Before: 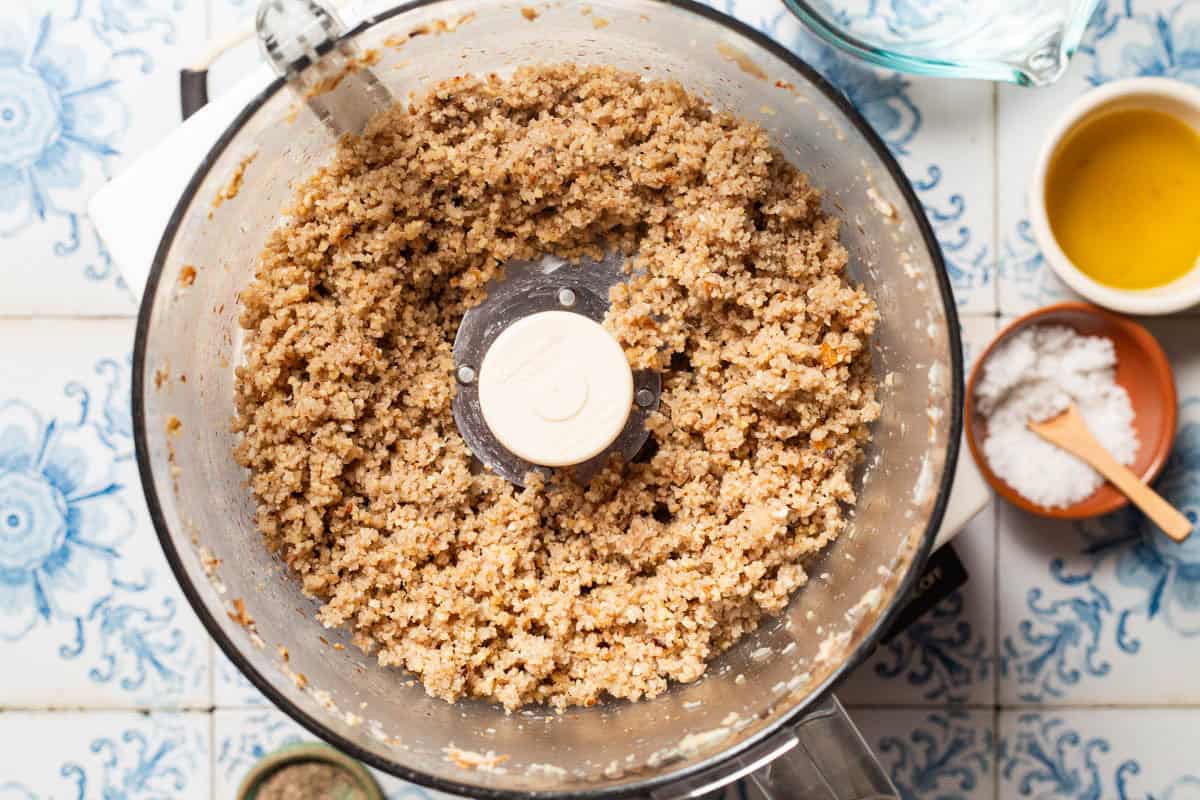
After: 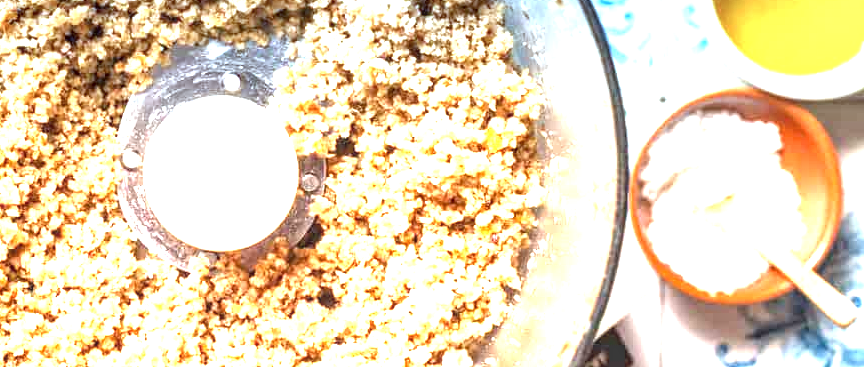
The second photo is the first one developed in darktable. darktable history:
graduated density: density 2.02 EV, hardness 44%, rotation 0.374°, offset 8.21, hue 208.8°, saturation 97%
local contrast: detail 130%
crop and rotate: left 27.938%, top 27.046%, bottom 27.046%
exposure: exposure 2.207 EV, compensate highlight preservation false
